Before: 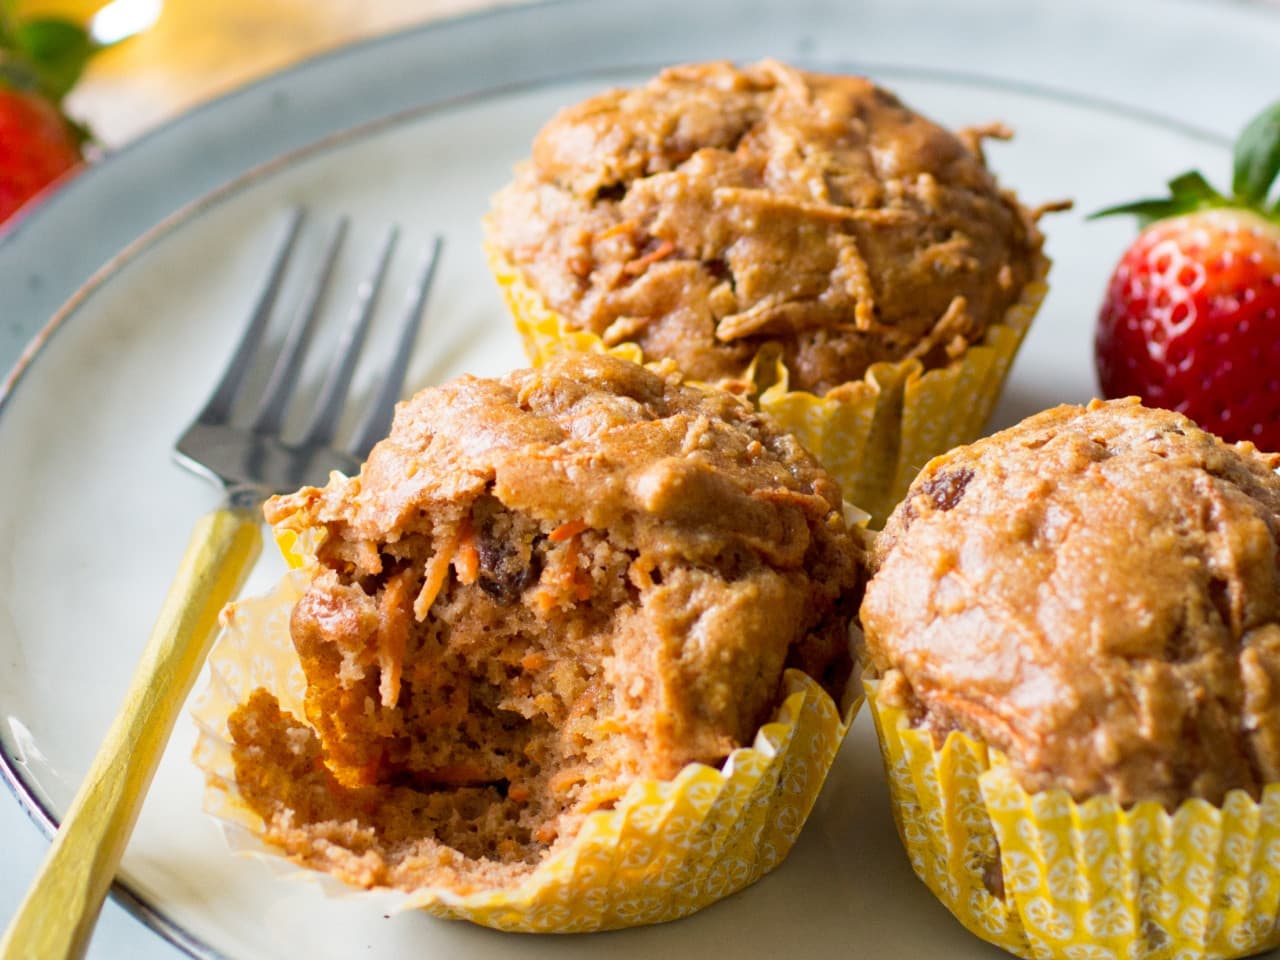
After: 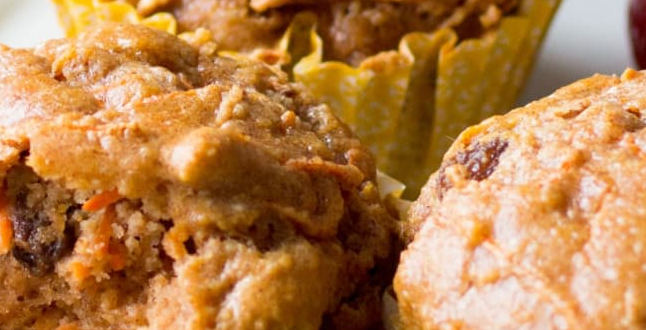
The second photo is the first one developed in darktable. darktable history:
crop: left 36.438%, top 34.427%, right 13.058%, bottom 31.111%
